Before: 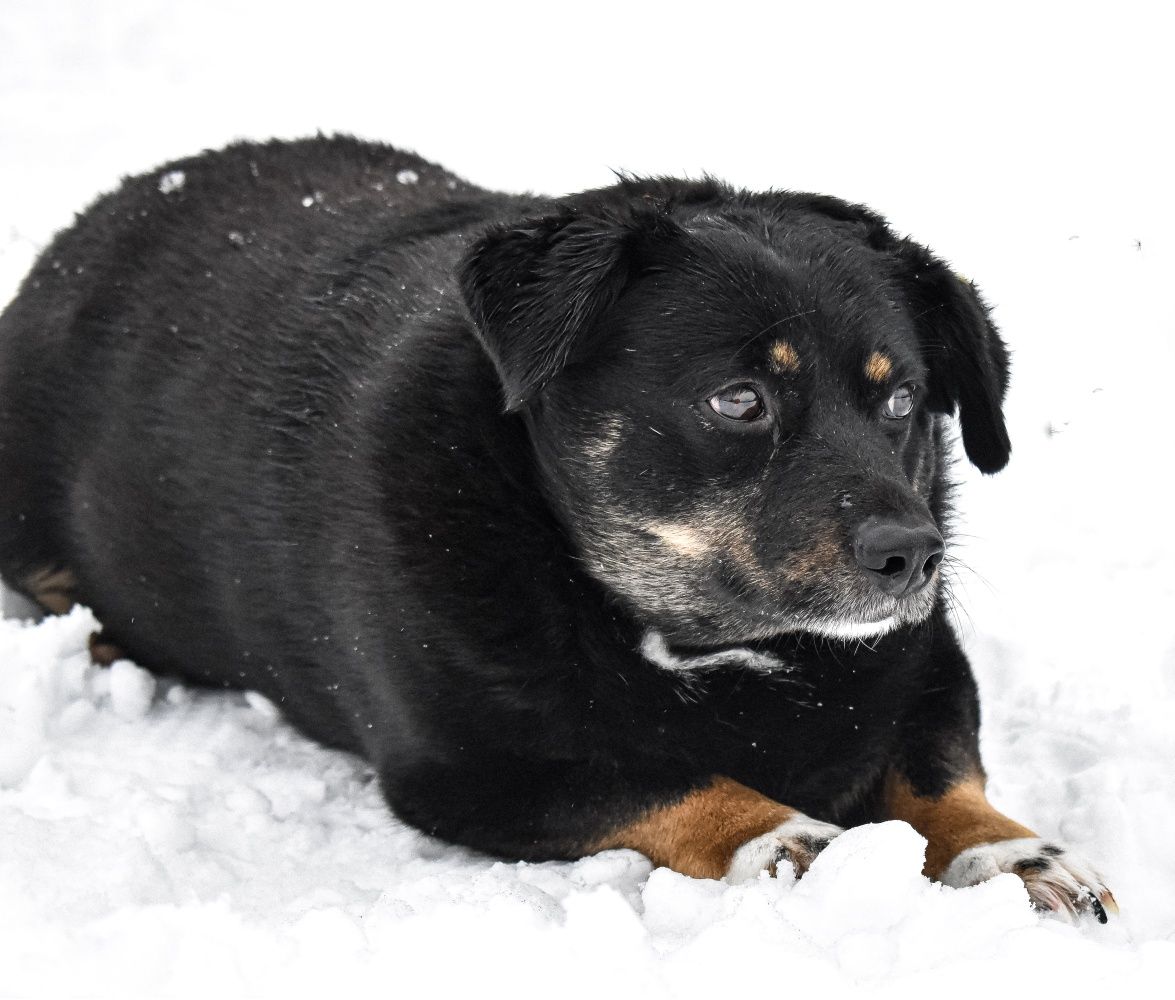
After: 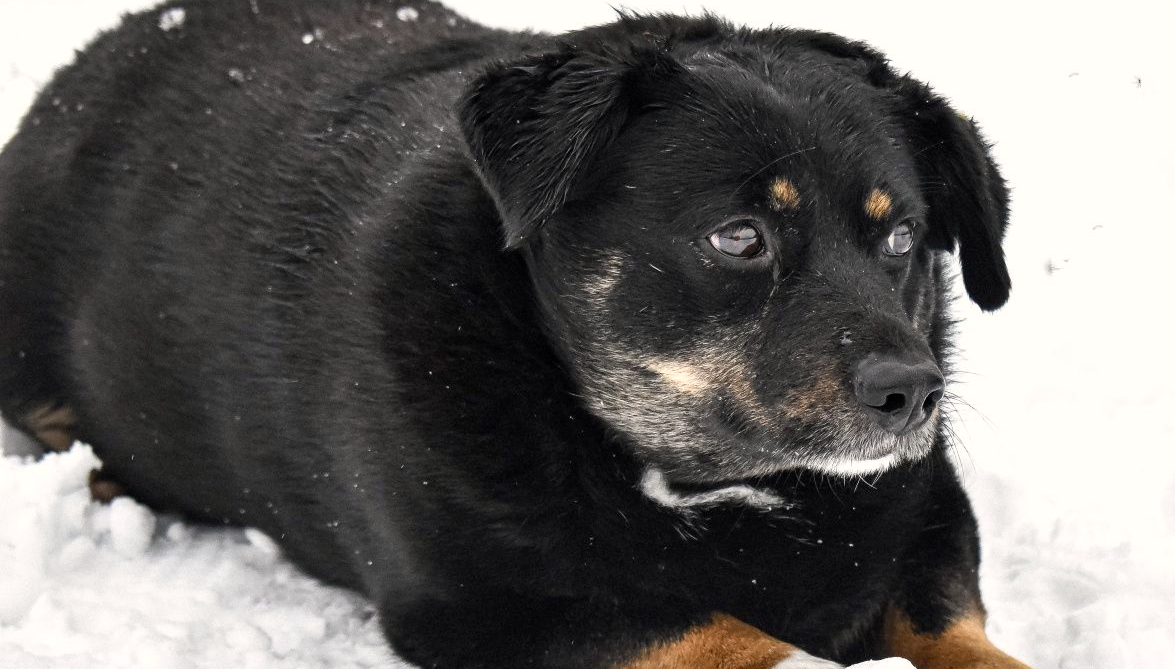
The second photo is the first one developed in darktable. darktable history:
color calibration: illuminant same as pipeline (D50), adaptation XYZ, x 0.345, y 0.358, temperature 5009.51 K
color correction: highlights a* 0.802, highlights b* 2.8, saturation 1.07
haze removal: strength 0.299, distance 0.243, compatibility mode true, adaptive false
exposure: black level correction 0.001, compensate highlight preservation false
crop: top 16.312%, bottom 16.782%
